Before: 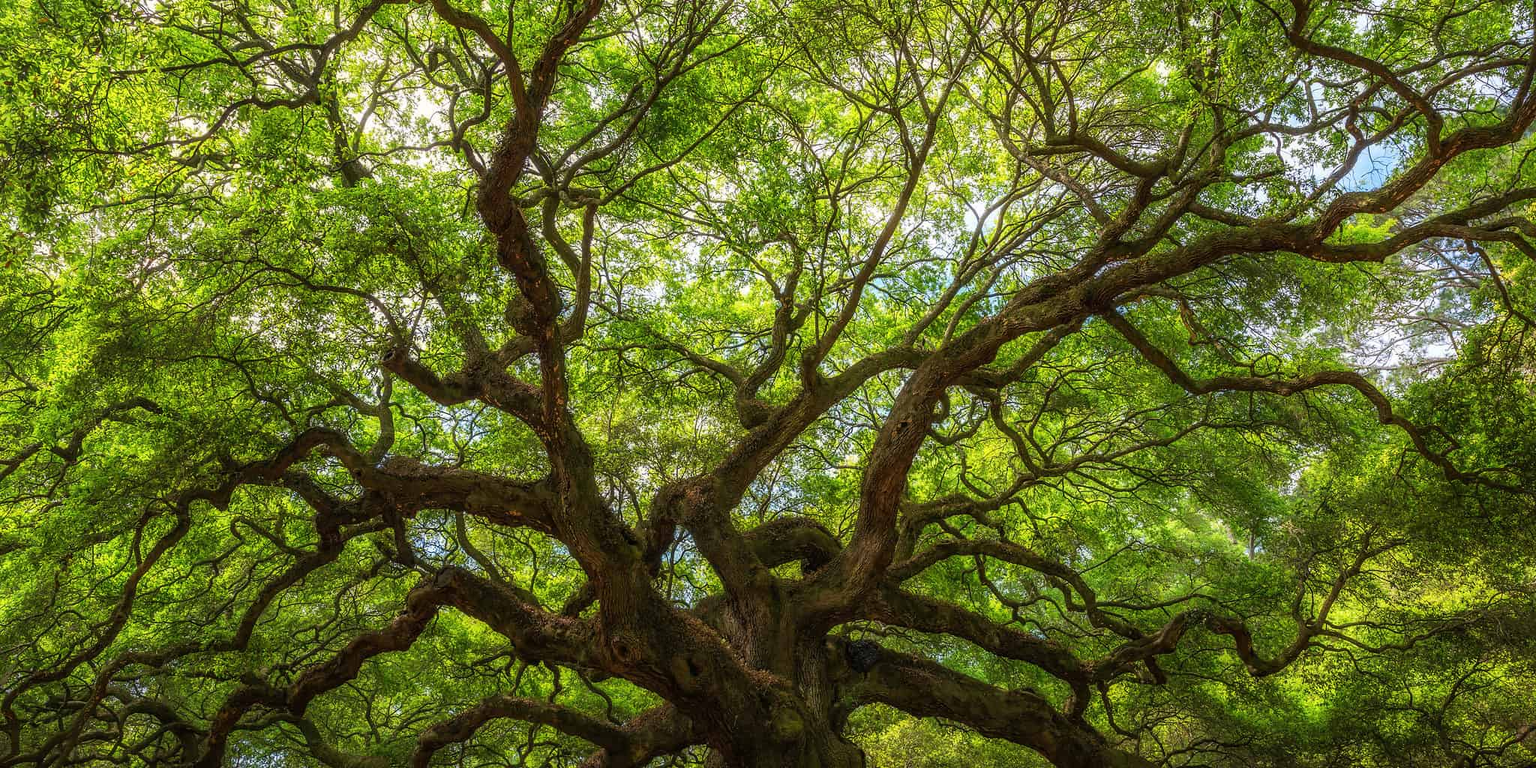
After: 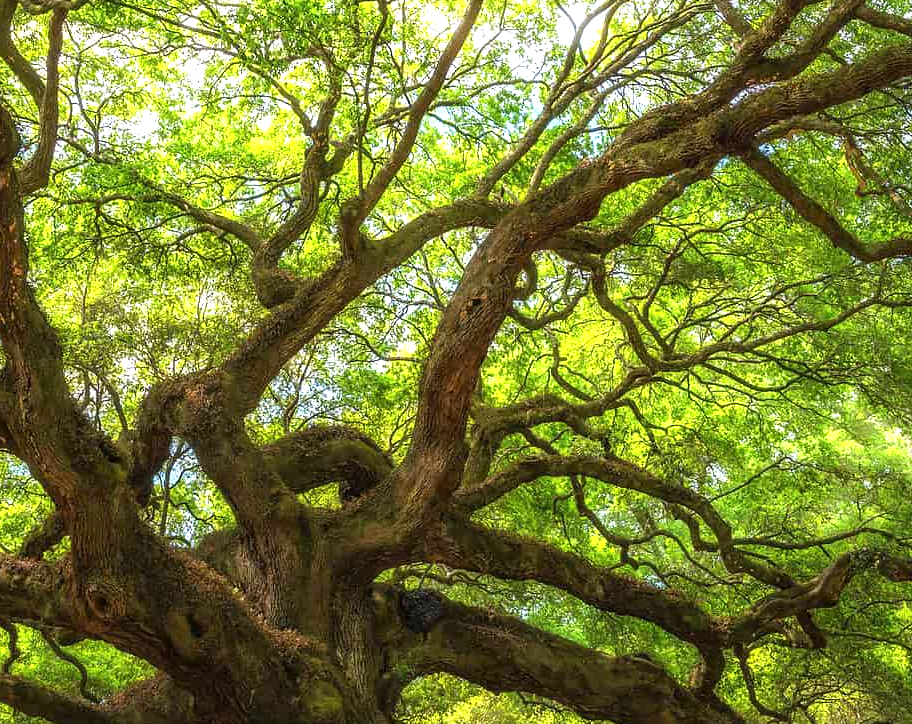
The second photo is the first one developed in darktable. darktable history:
exposure: exposure 0.951 EV, compensate highlight preservation false
crop: left 35.63%, top 25.828%, right 19.834%, bottom 3.42%
